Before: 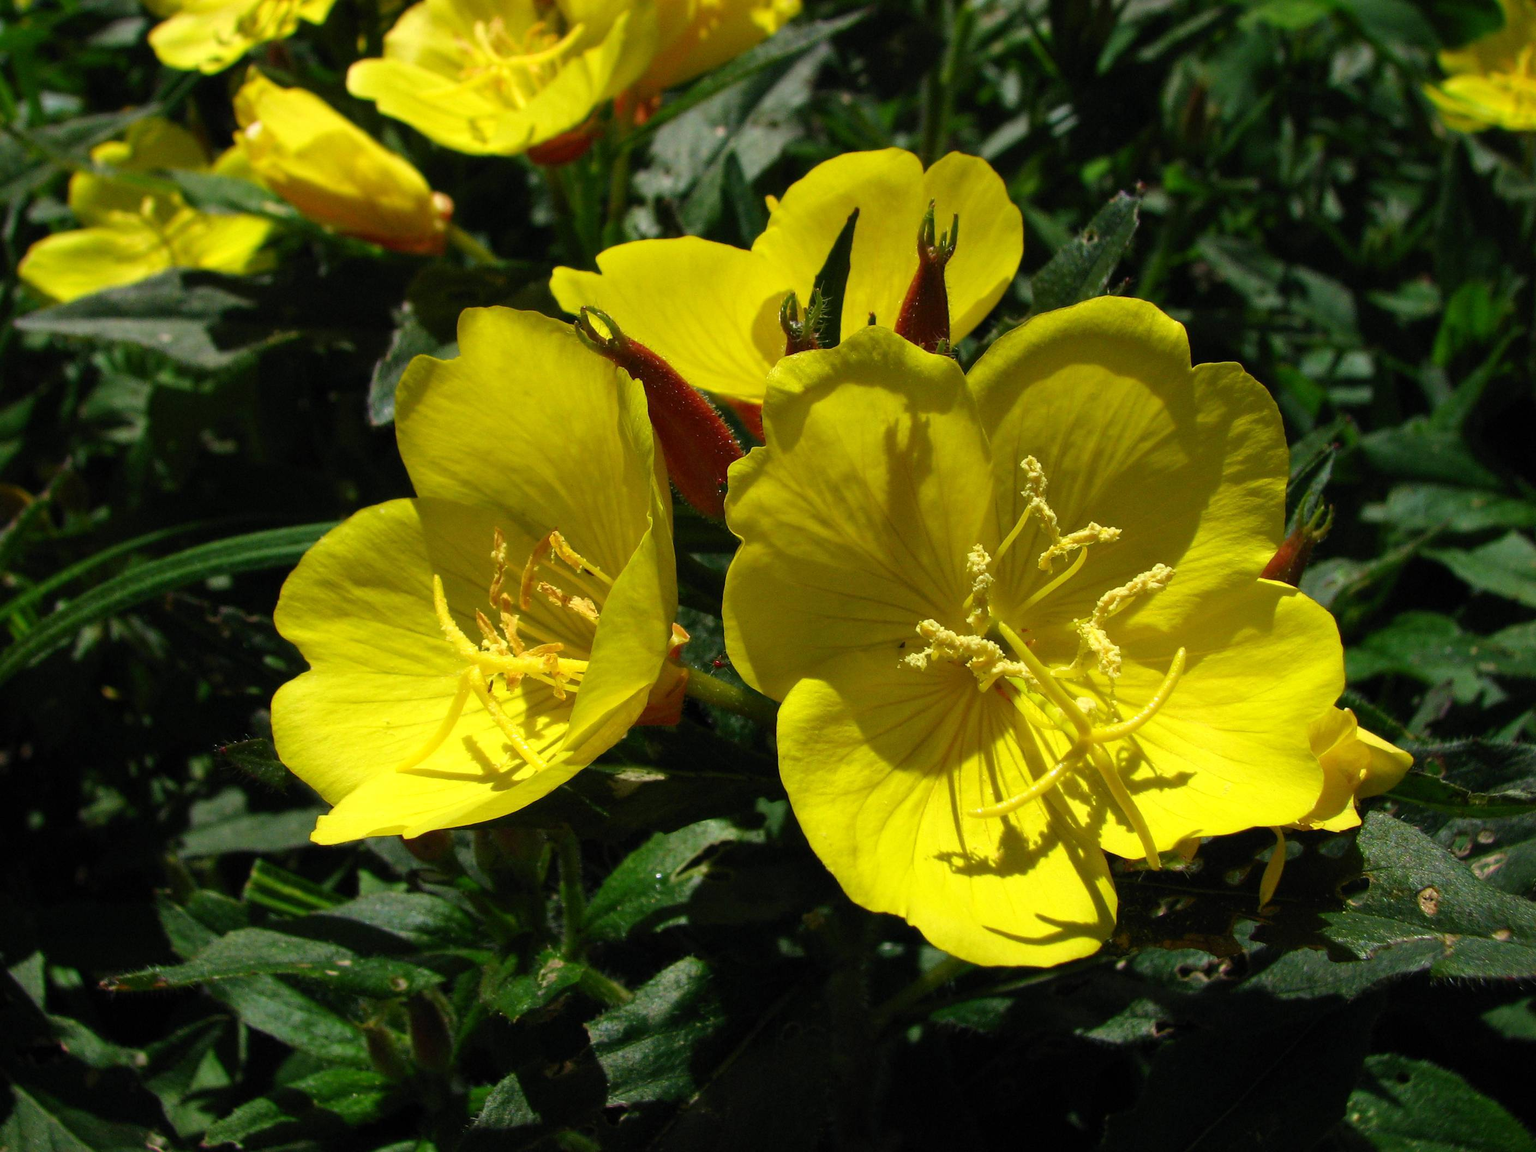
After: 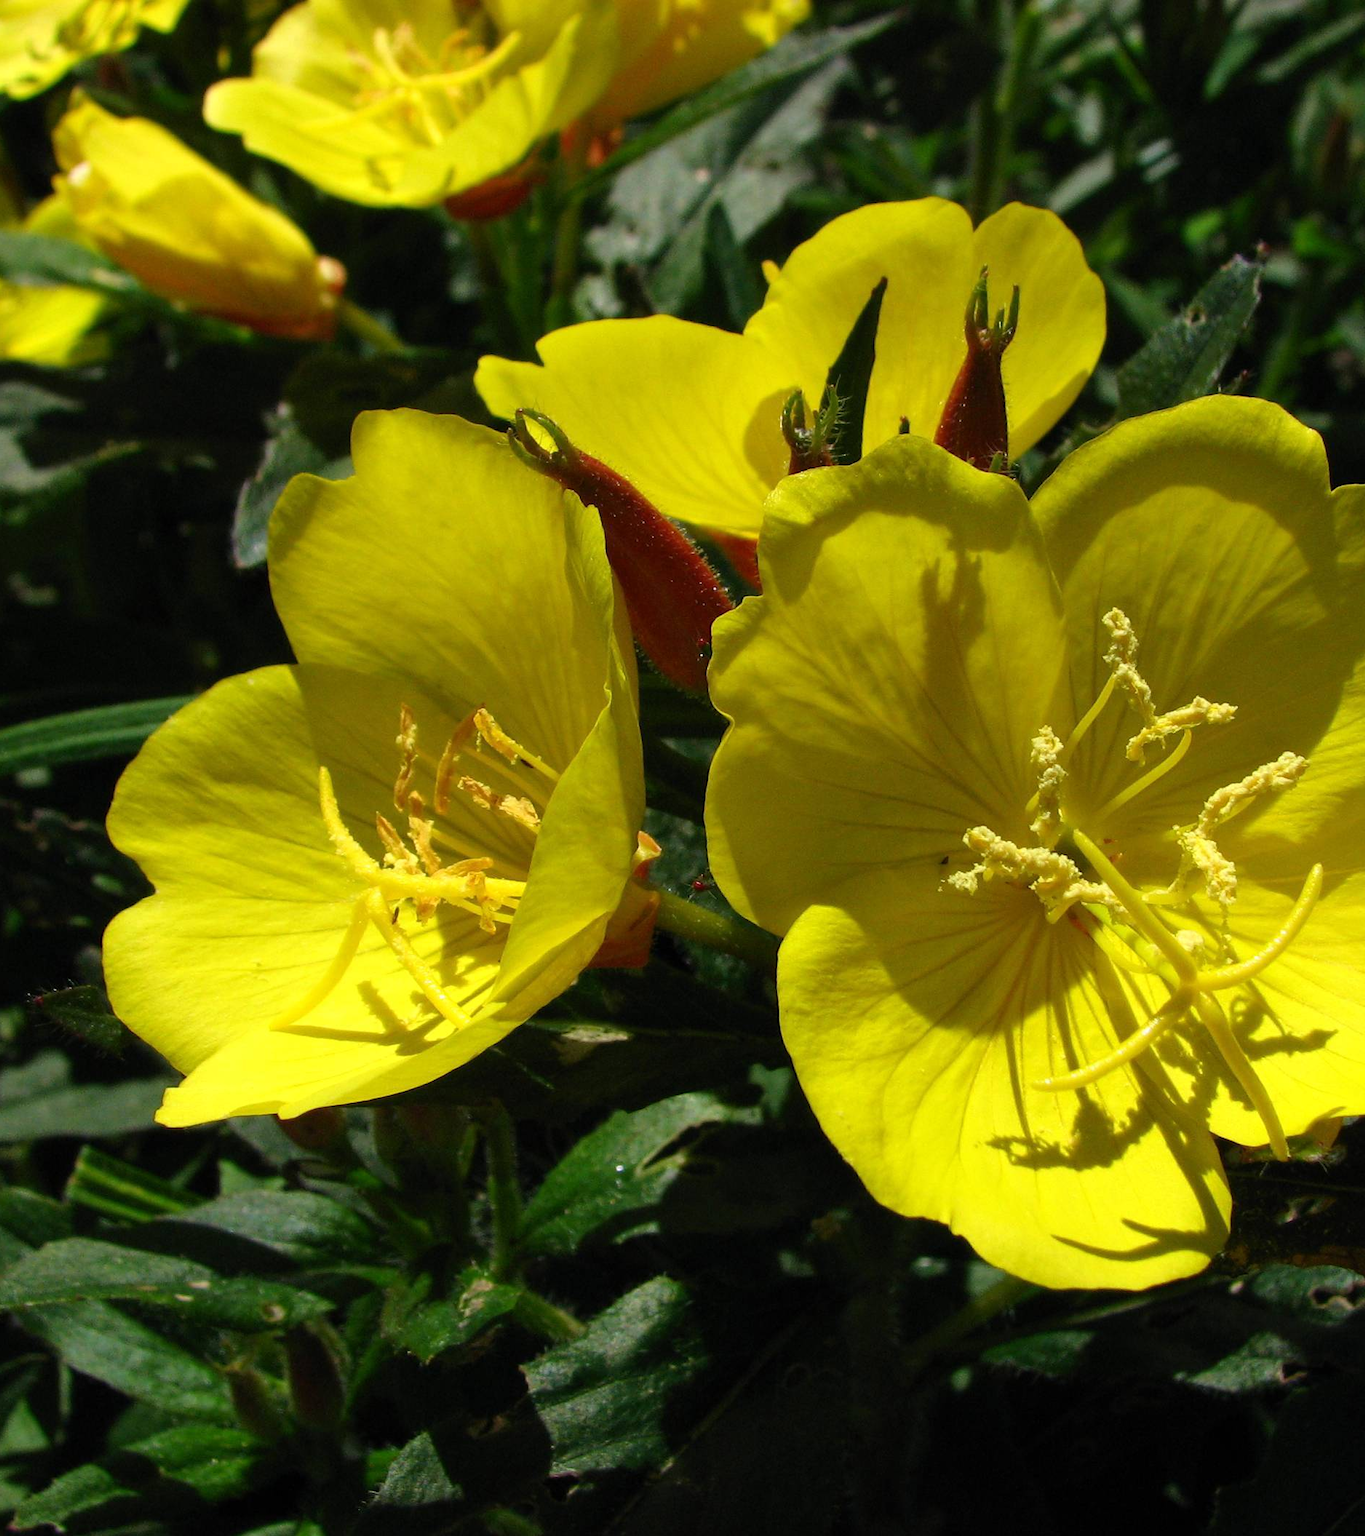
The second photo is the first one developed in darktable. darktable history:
crop and rotate: left 12.673%, right 20.66%
tone equalizer: on, module defaults
